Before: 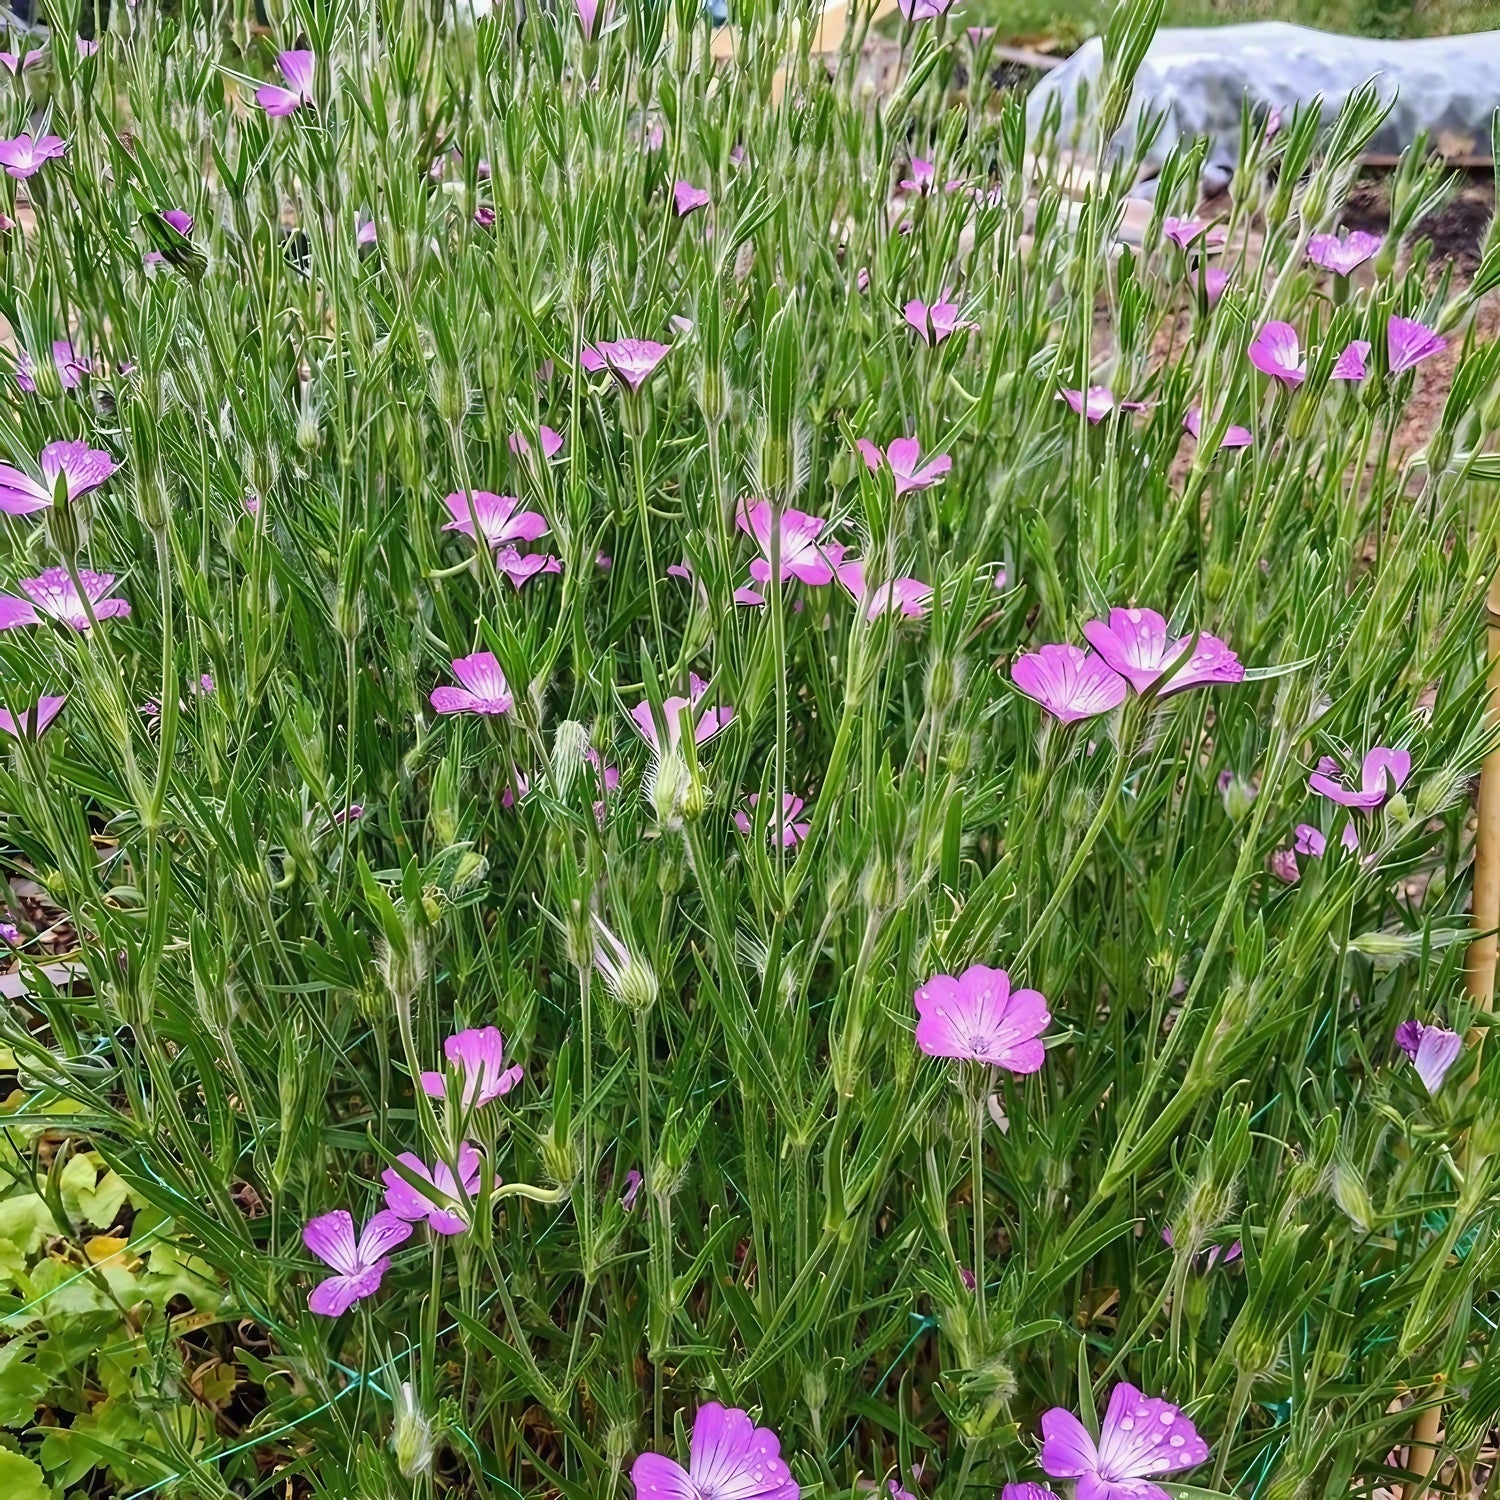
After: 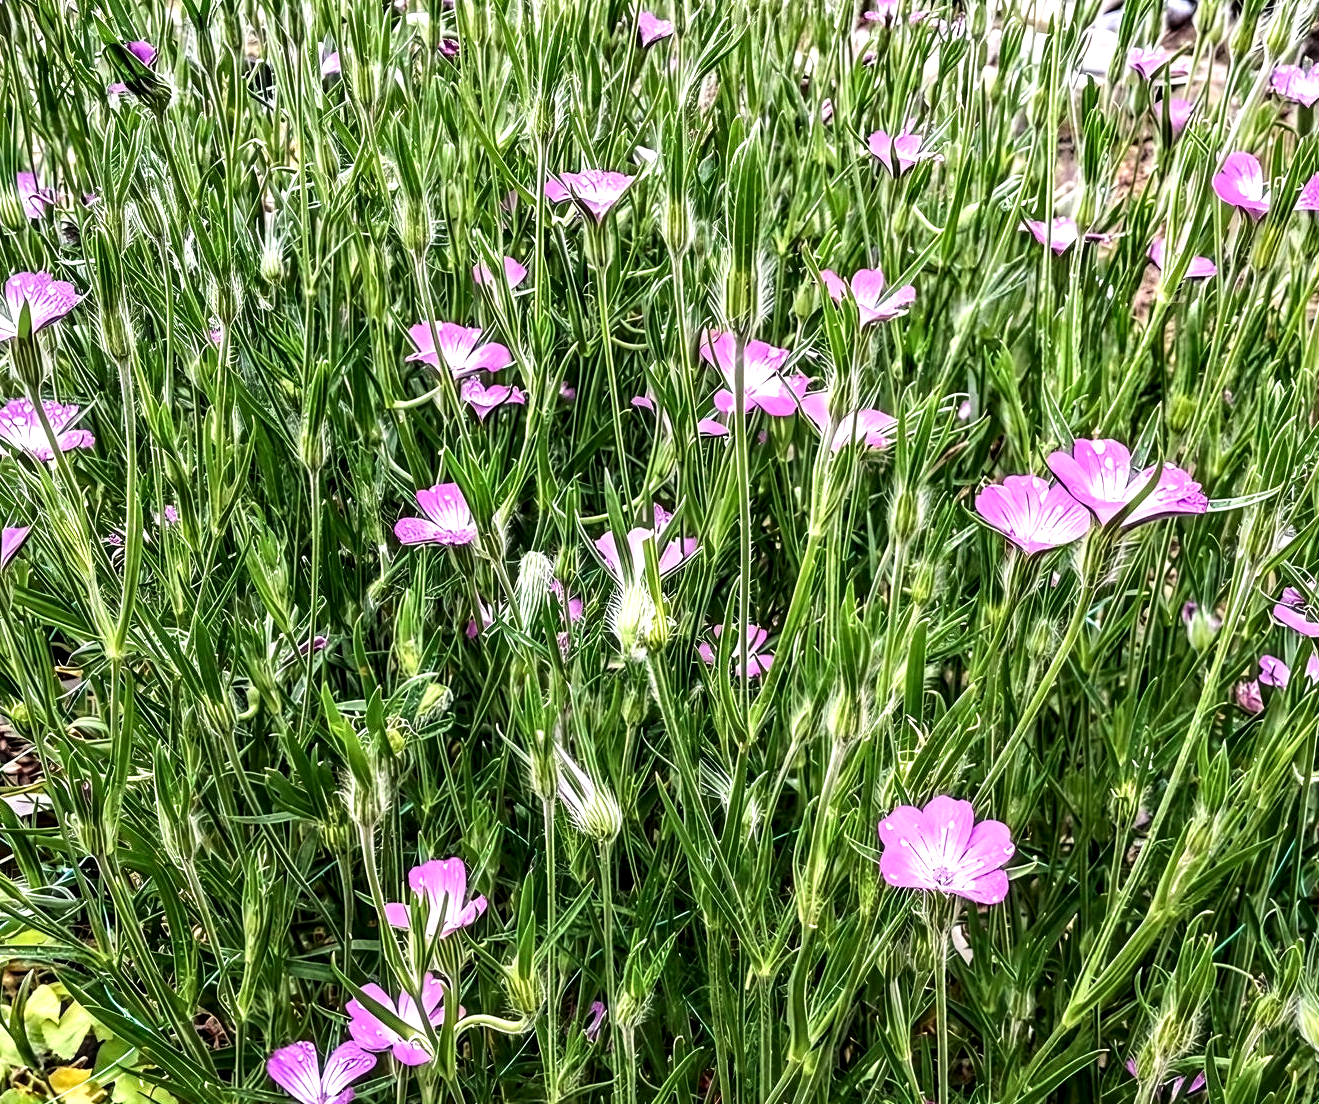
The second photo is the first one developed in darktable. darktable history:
crop and rotate: left 2.425%, top 11.305%, right 9.6%, bottom 15.08%
local contrast: highlights 60%, shadows 60%, detail 160%
tone equalizer: -8 EV -0.75 EV, -7 EV -0.7 EV, -6 EV -0.6 EV, -5 EV -0.4 EV, -3 EV 0.4 EV, -2 EV 0.6 EV, -1 EV 0.7 EV, +0 EV 0.75 EV, edges refinement/feathering 500, mask exposure compensation -1.57 EV, preserve details no
